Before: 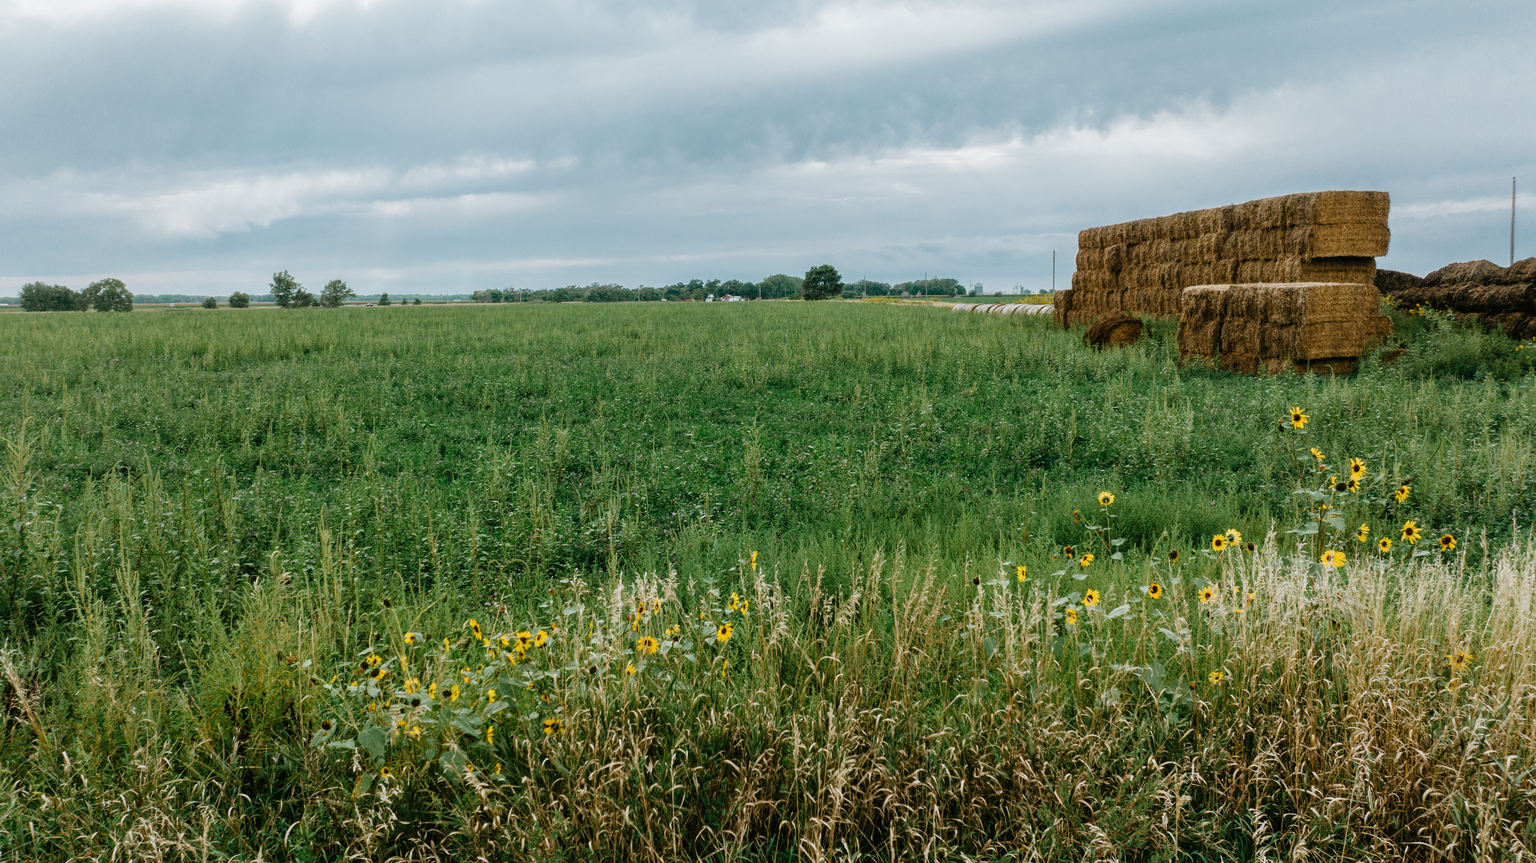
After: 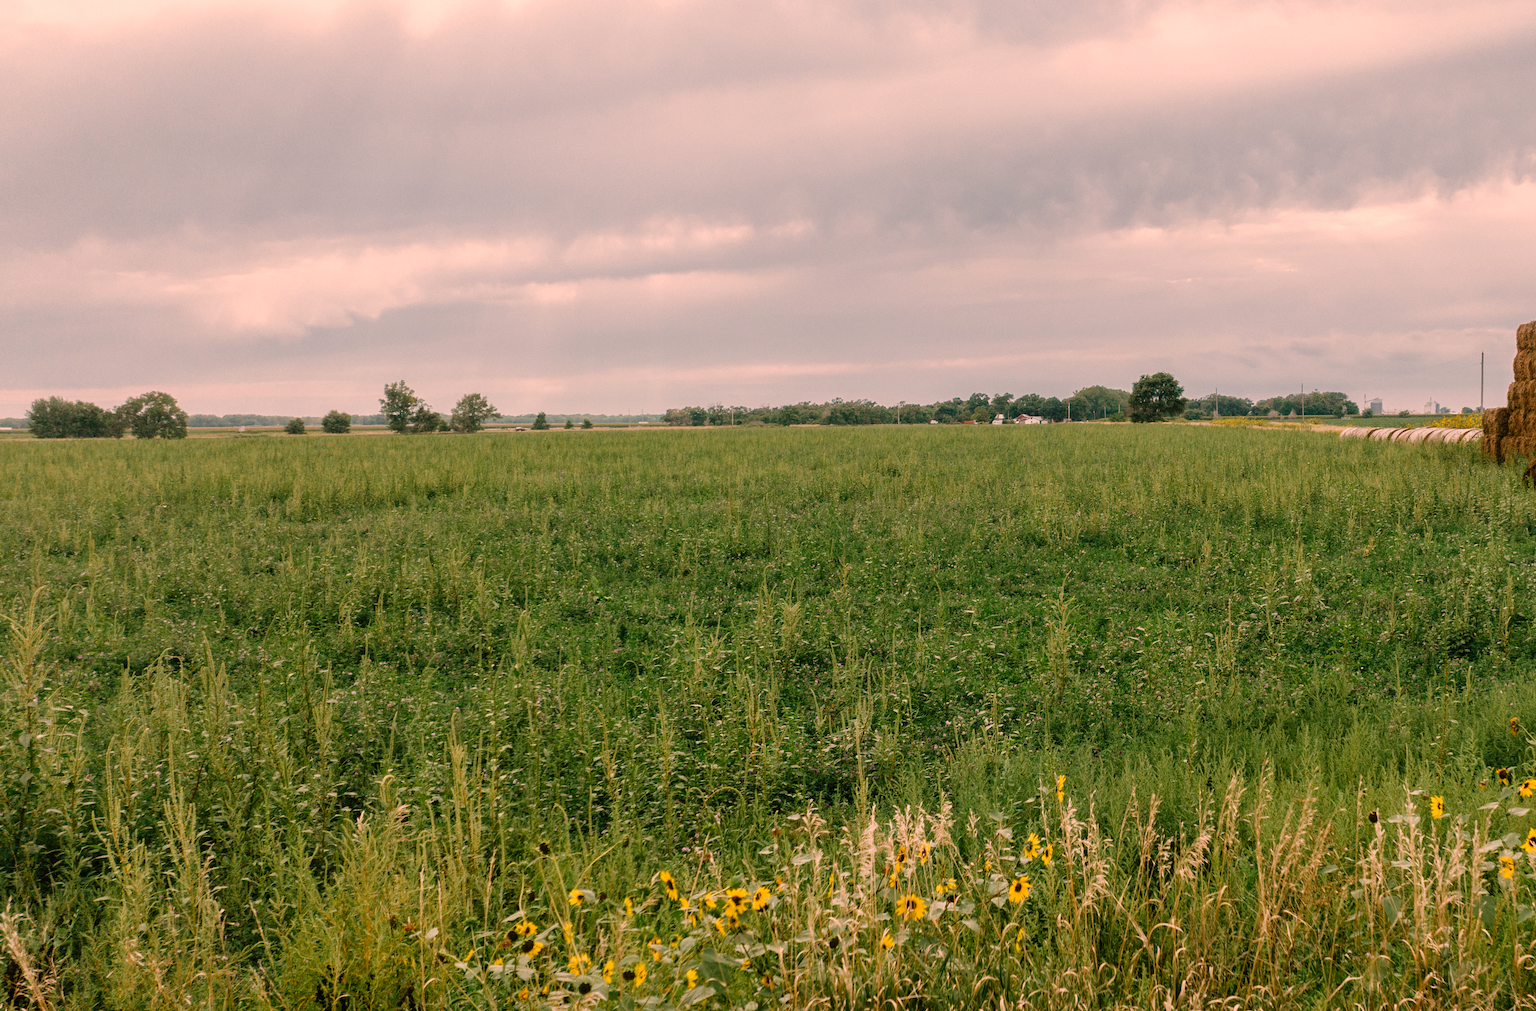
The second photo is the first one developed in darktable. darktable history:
crop: right 28.885%, bottom 16.626%
color correction: highlights a* 21.16, highlights b* 19.61
color balance rgb: saturation formula JzAzBz (2021)
